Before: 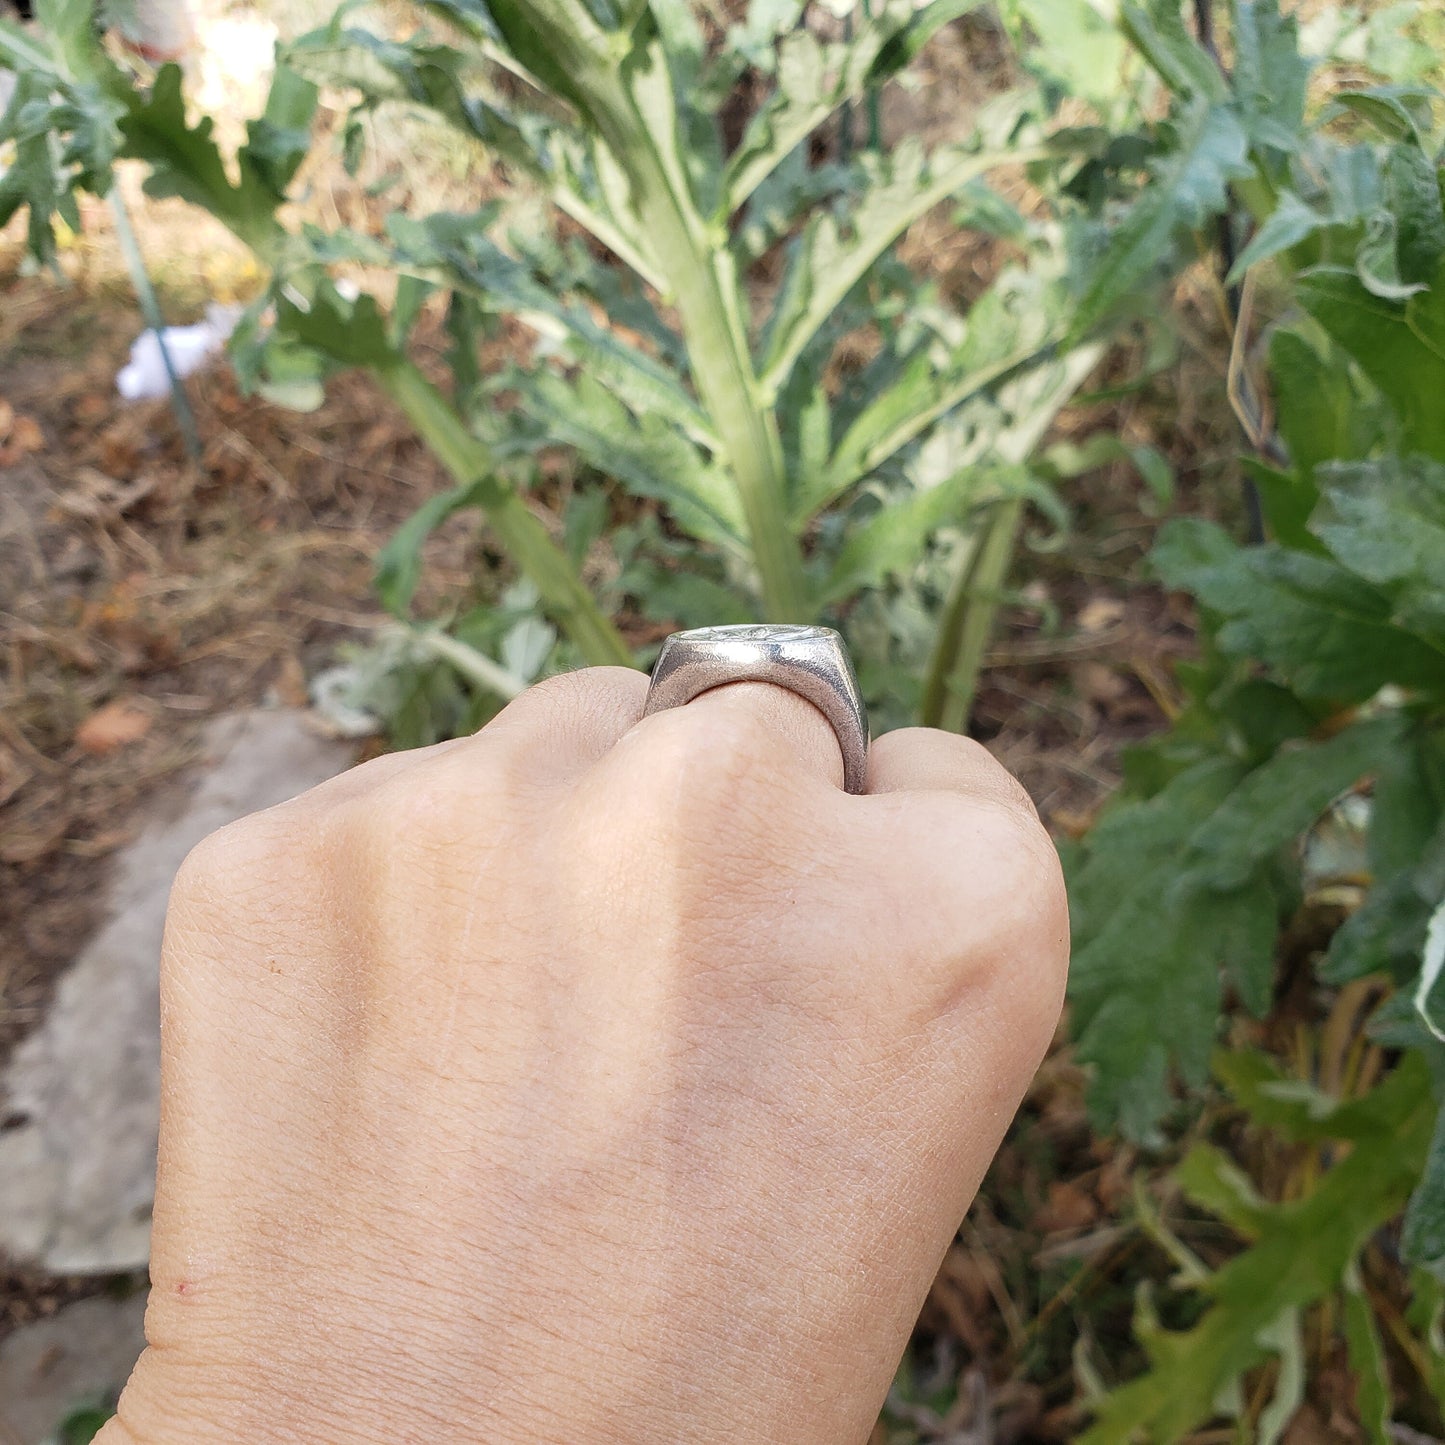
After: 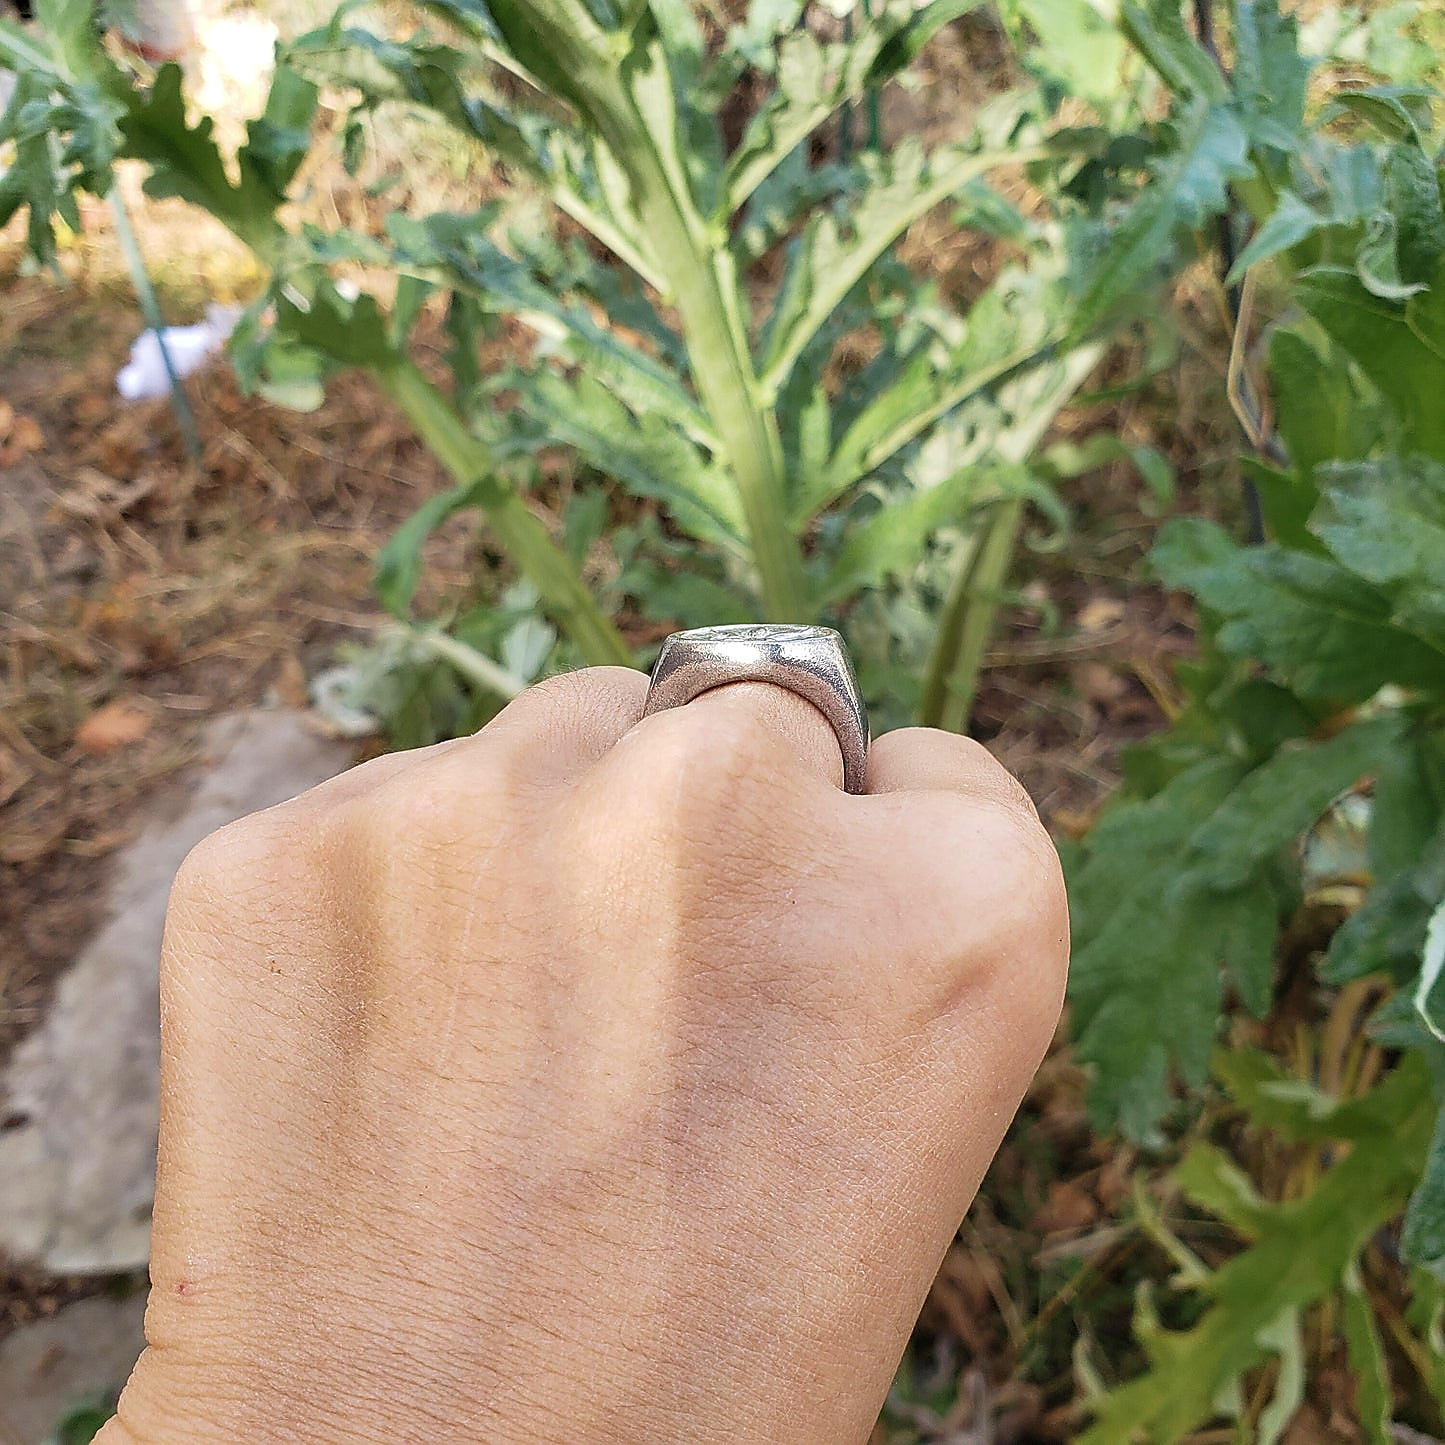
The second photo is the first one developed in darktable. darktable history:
velvia: on, module defaults
sharpen: radius 1.372, amount 1.268, threshold 0.761
shadows and highlights: white point adjustment 0.035, soften with gaussian
